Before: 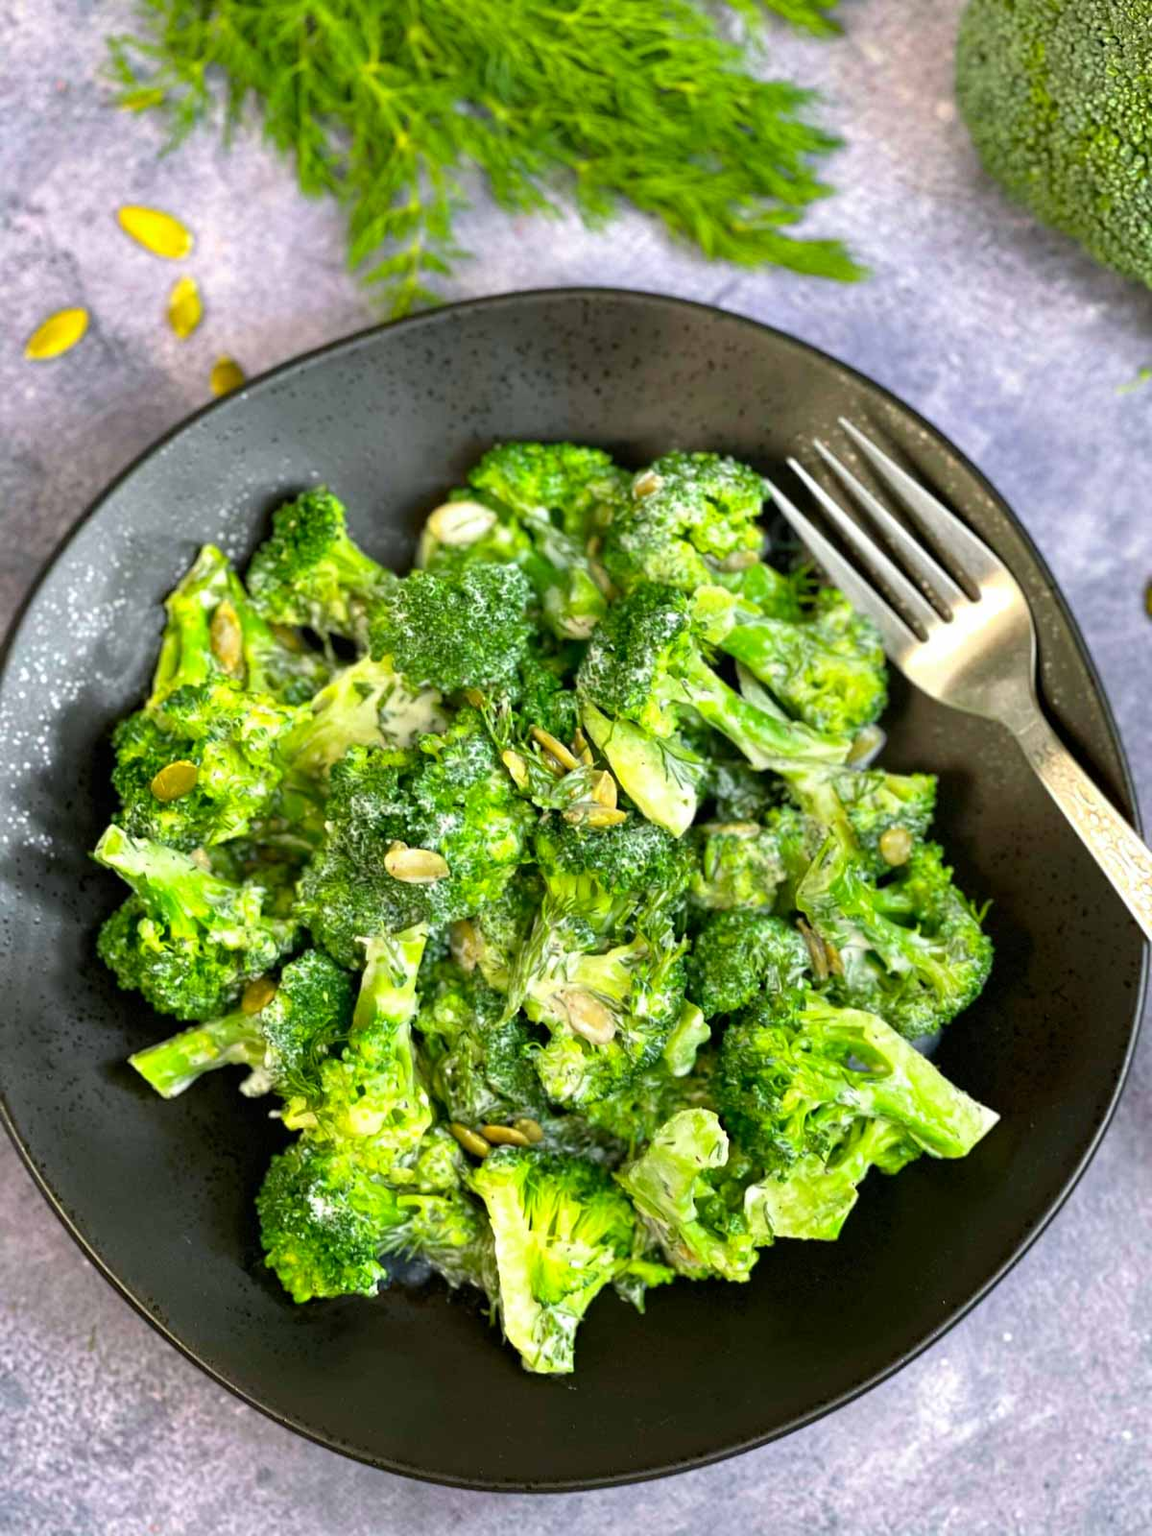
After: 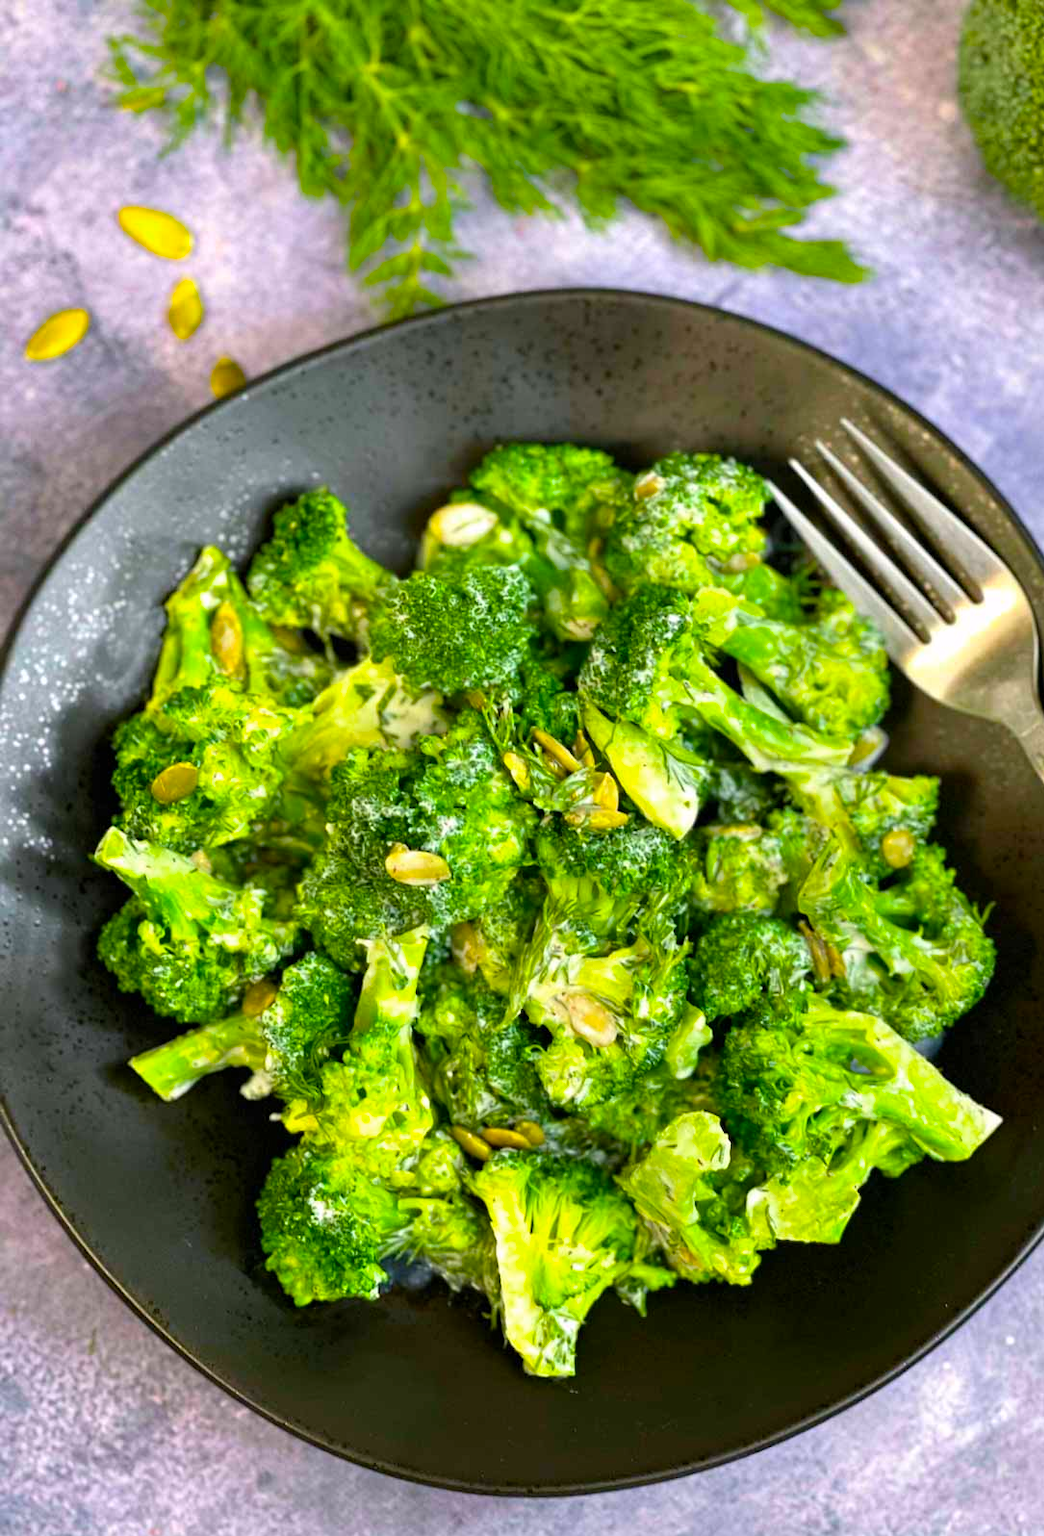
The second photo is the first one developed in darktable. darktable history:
crop: right 9.523%, bottom 0.048%
color balance rgb: highlights gain › chroma 0.287%, highlights gain › hue 330.6°, perceptual saturation grading › global saturation 30.765%, global vibrance 15.111%
